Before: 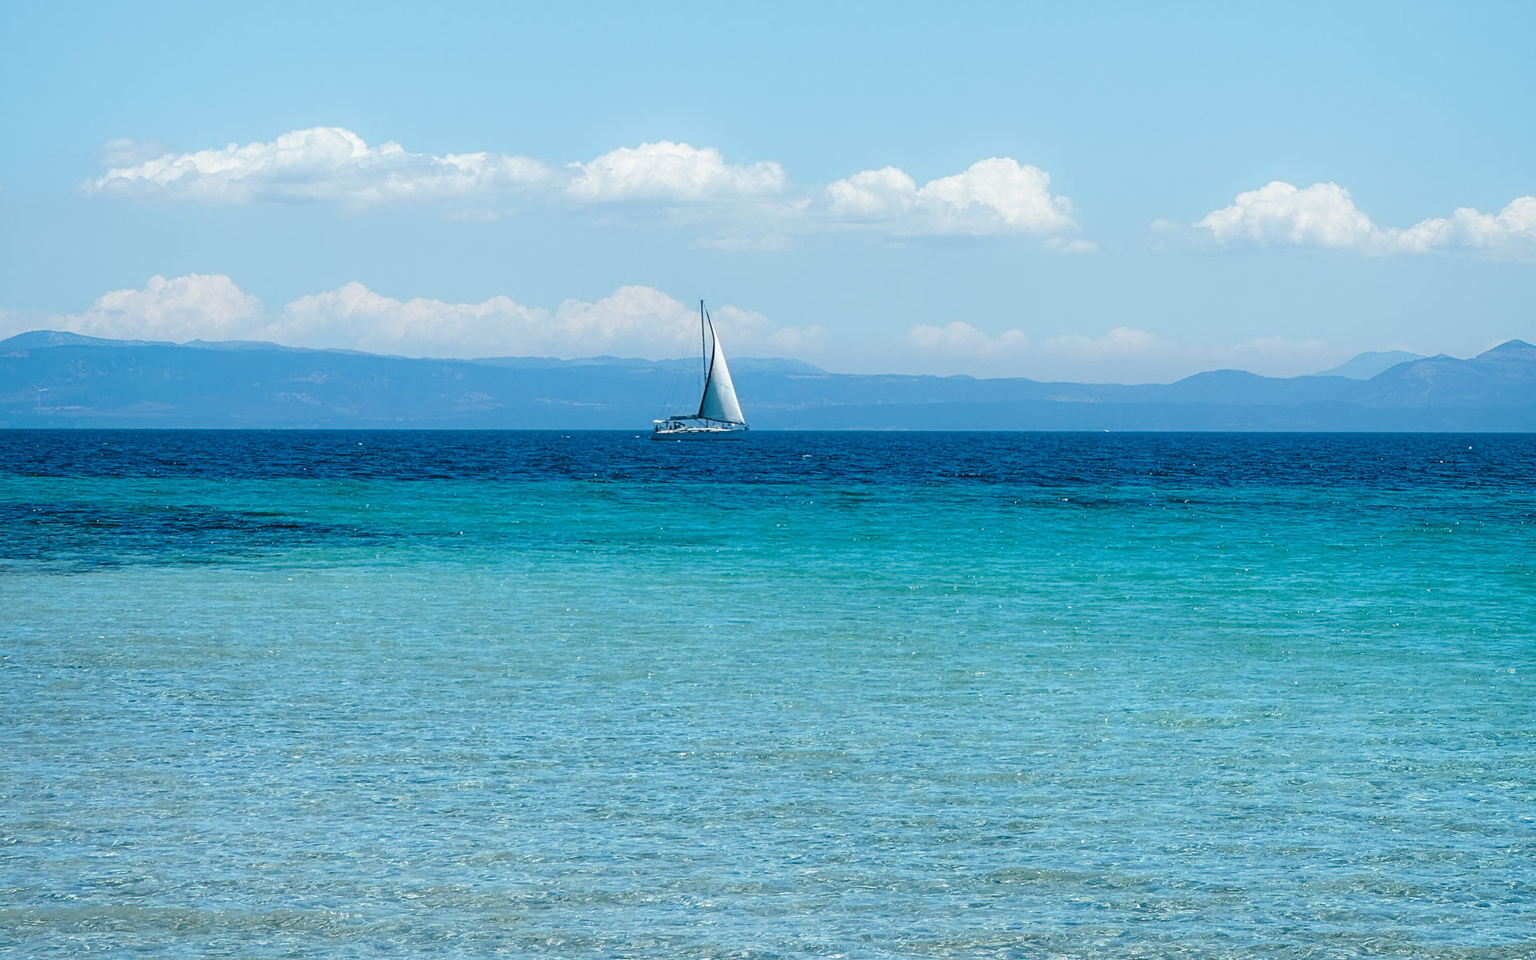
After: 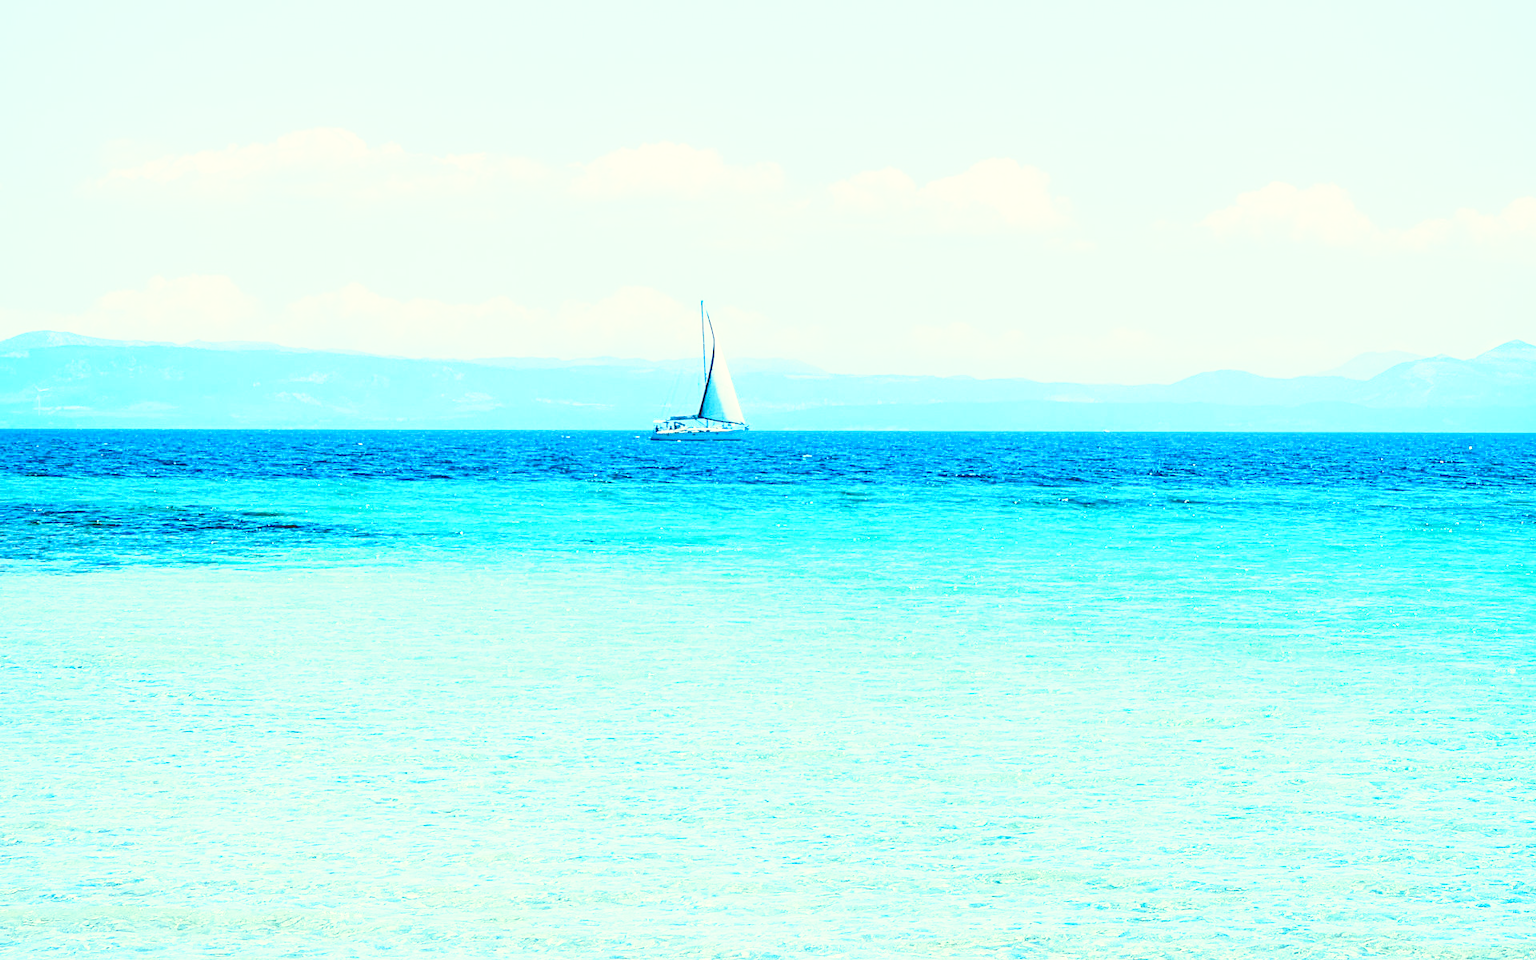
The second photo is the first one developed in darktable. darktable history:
exposure: exposure 1 EV, compensate highlight preservation false
color correction: highlights a* -5.94, highlights b* 11.19
base curve: curves: ch0 [(0, 0) (0.028, 0.03) (0.121, 0.232) (0.46, 0.748) (0.859, 0.968) (1, 1)], preserve colors none
contrast brightness saturation: contrast 0.2, brightness 0.16, saturation 0.22
